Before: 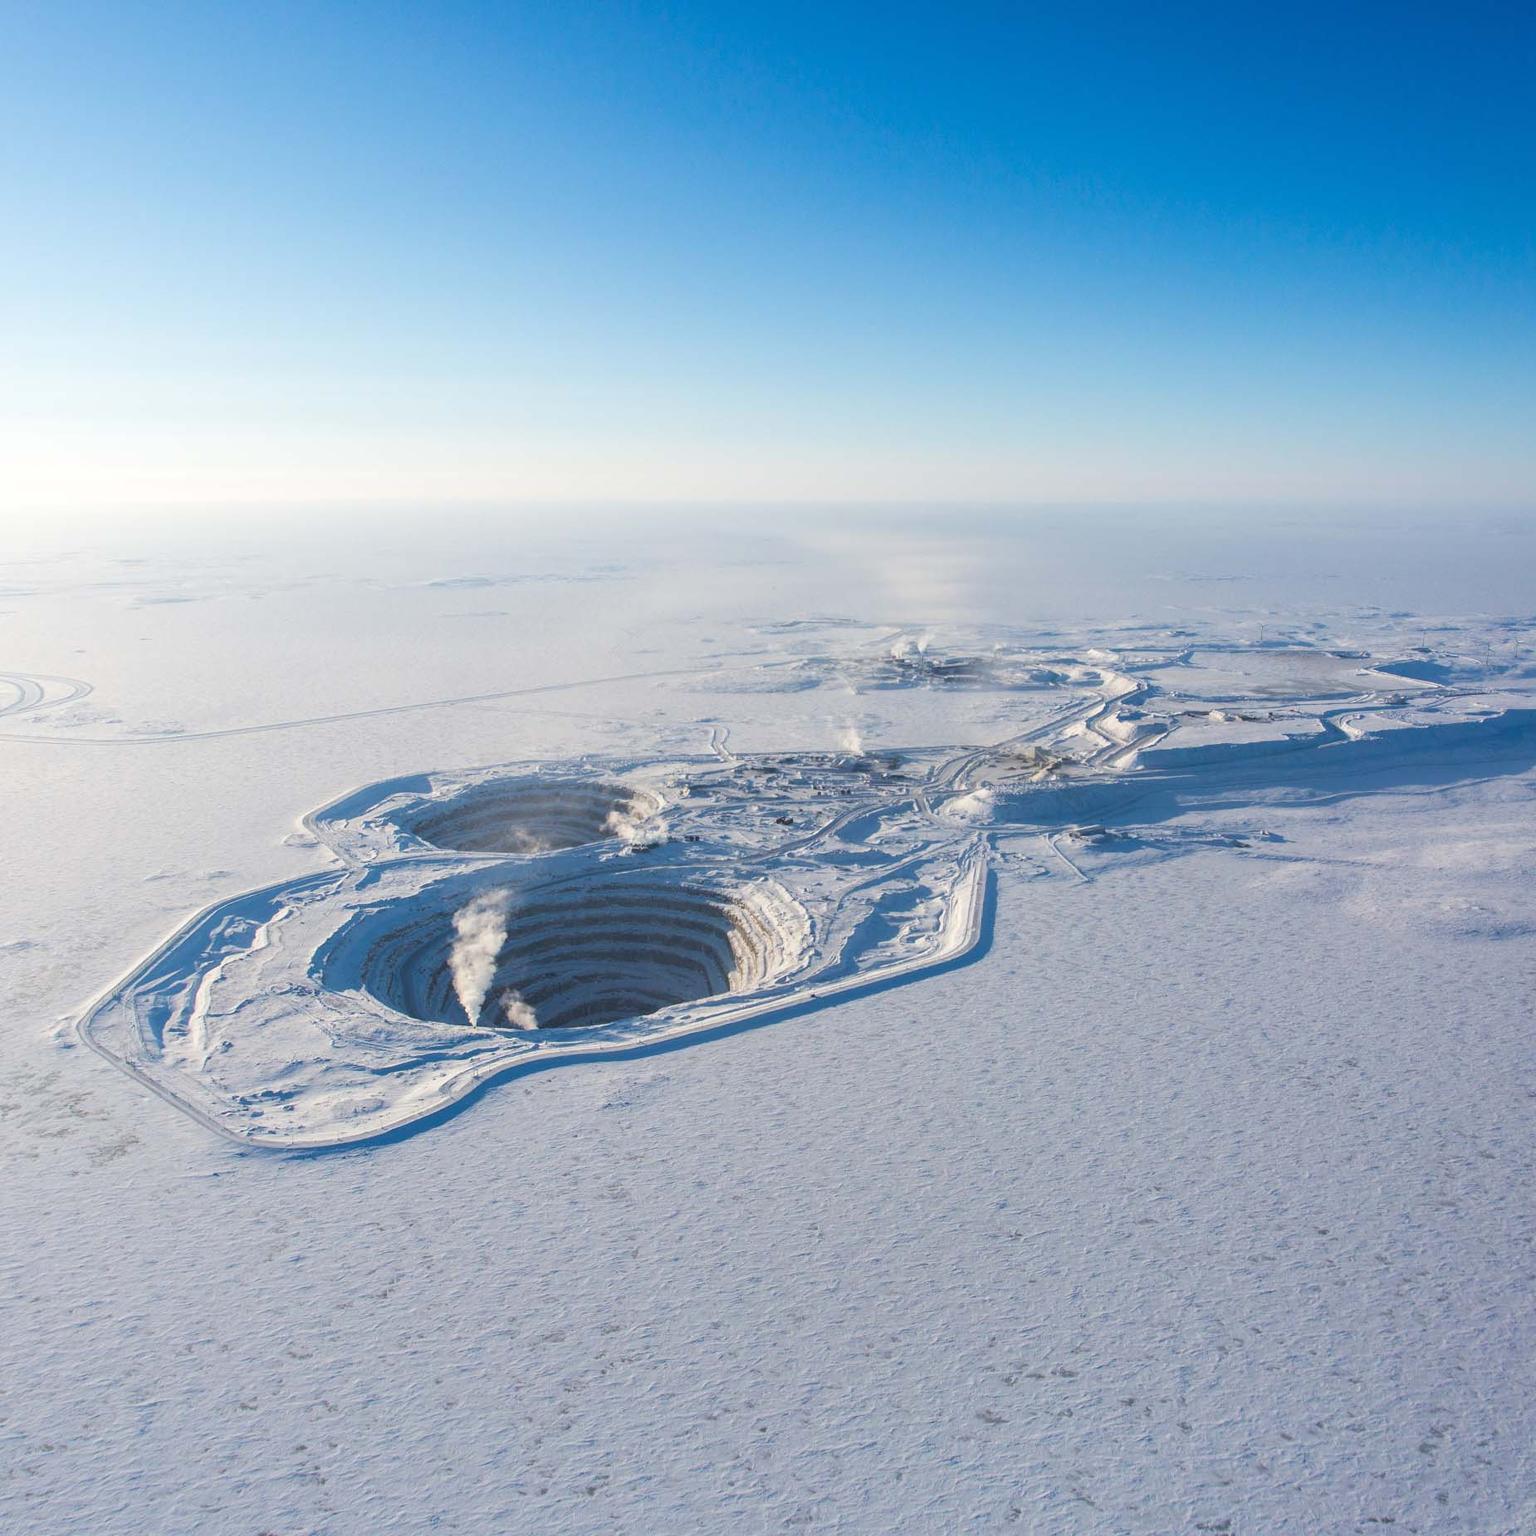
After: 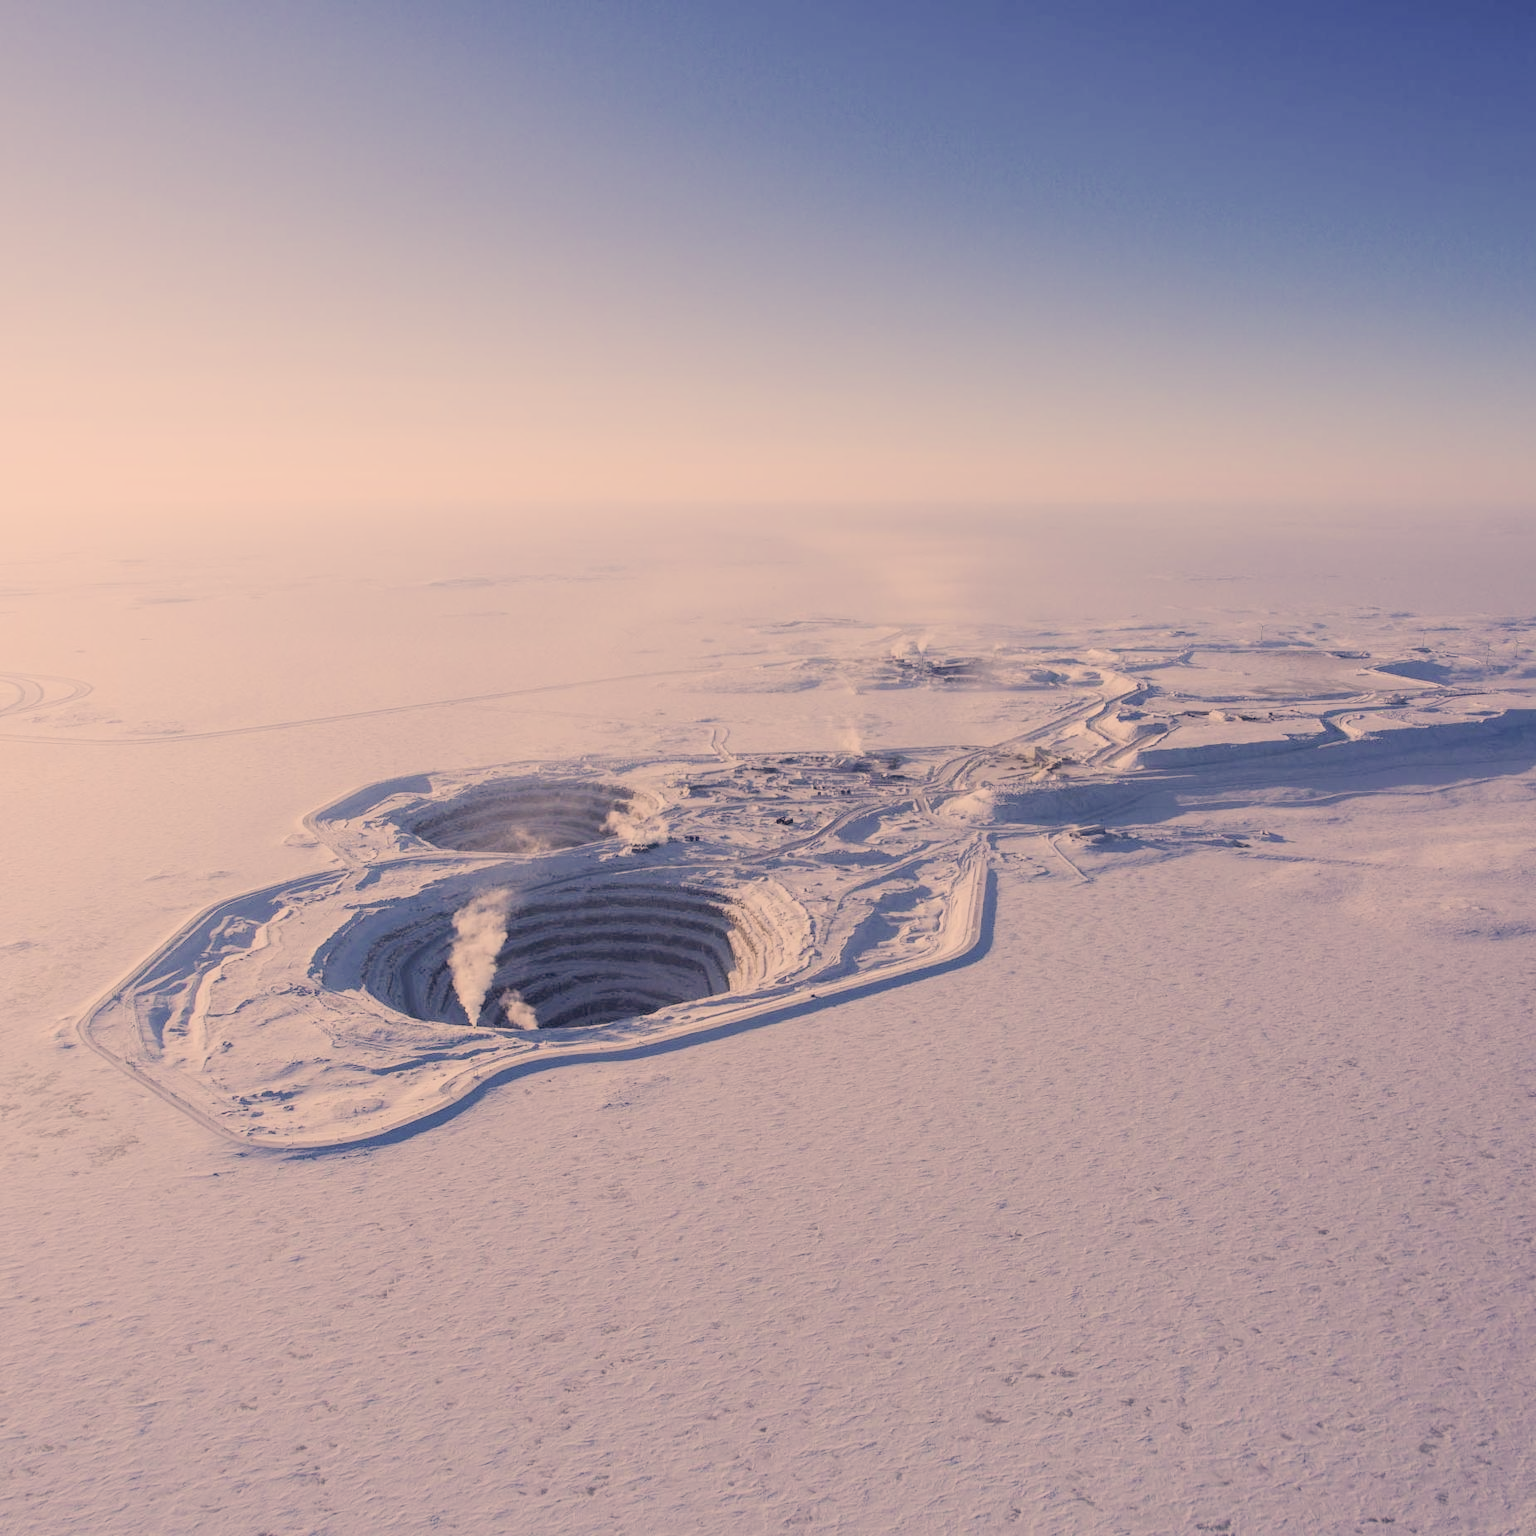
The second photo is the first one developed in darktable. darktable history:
shadows and highlights: shadows -11.59, white point adjustment 3.83, highlights 28.42
color correction: highlights a* 19.95, highlights b* 27.28, shadows a* 3.46, shadows b* -18.01, saturation 0.737
filmic rgb: black relative exposure -6.21 EV, white relative exposure 6.94 EV, hardness 2.25
